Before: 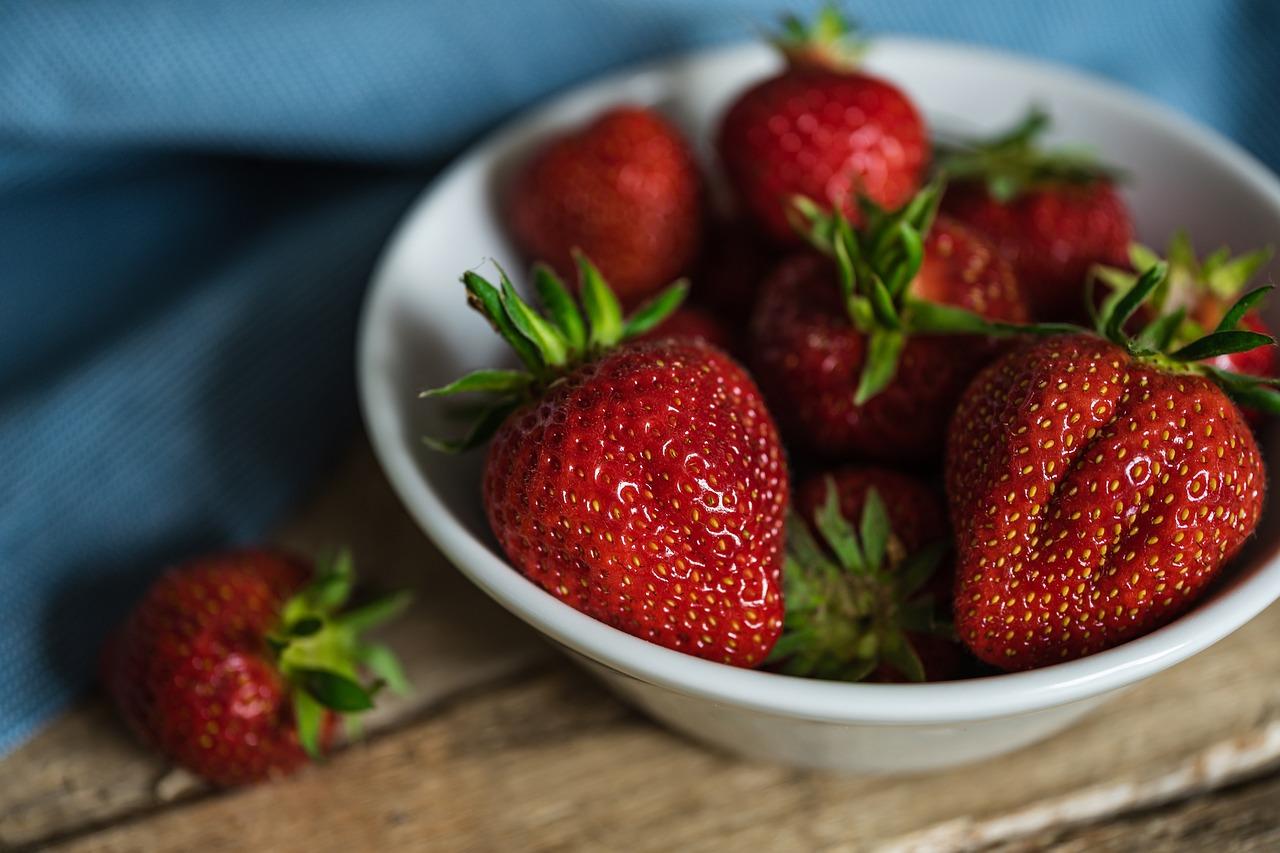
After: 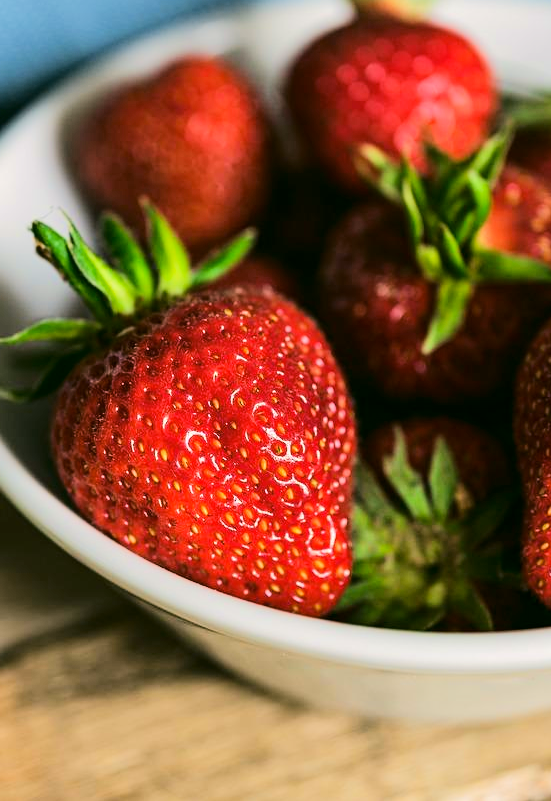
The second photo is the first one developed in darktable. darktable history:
tone equalizer: -7 EV 0.161 EV, -6 EV 0.615 EV, -5 EV 1.12 EV, -4 EV 1.37 EV, -3 EV 1.15 EV, -2 EV 0.6 EV, -1 EV 0.146 EV, edges refinement/feathering 500, mask exposure compensation -1.57 EV, preserve details no
color correction: highlights a* 4.52, highlights b* 4.94, shadows a* -7.56, shadows b* 4.92
crop: left 33.819%, top 6.061%, right 23.12%
